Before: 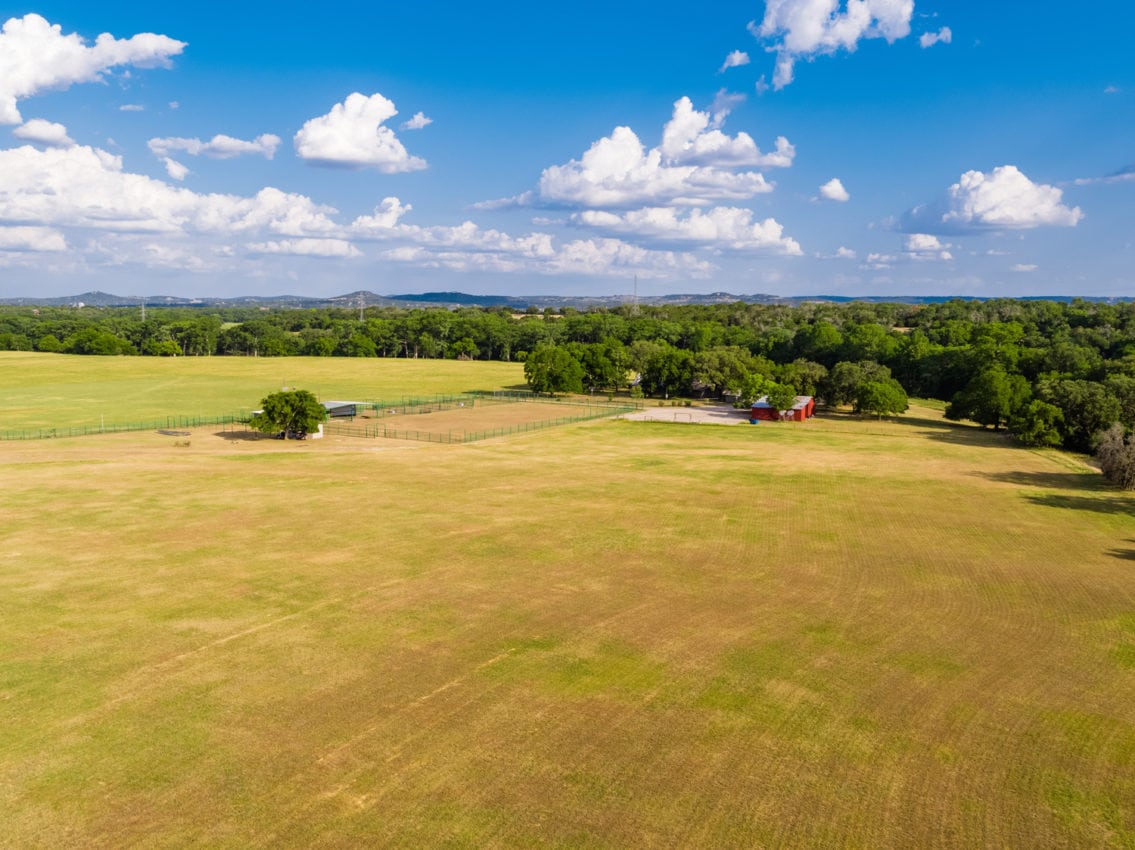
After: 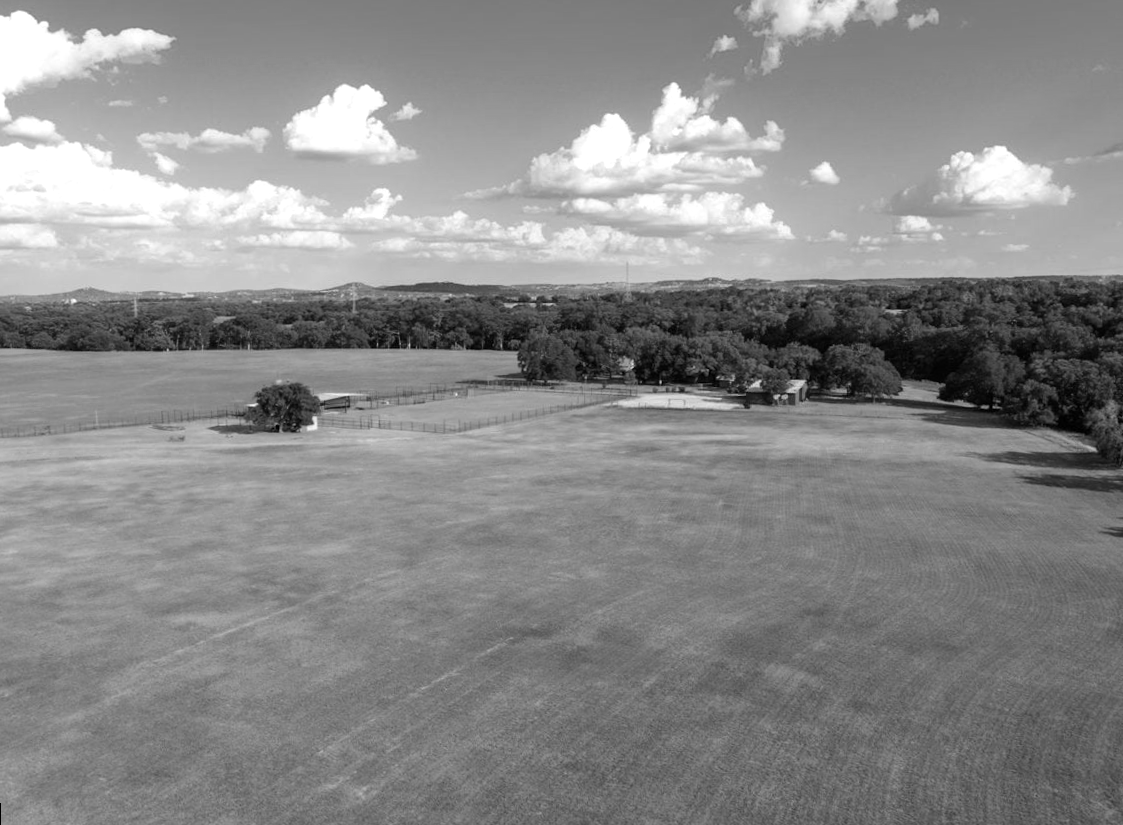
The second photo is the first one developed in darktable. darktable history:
color zones: curves: ch0 [(0, 0.48) (0.209, 0.398) (0.305, 0.332) (0.429, 0.493) (0.571, 0.5) (0.714, 0.5) (0.857, 0.5) (1, 0.48)]; ch1 [(0, 0.633) (0.143, 0.586) (0.286, 0.489) (0.429, 0.448) (0.571, 0.31) (0.714, 0.335) (0.857, 0.492) (1, 0.633)]; ch2 [(0, 0.448) (0.143, 0.498) (0.286, 0.5) (0.429, 0.5) (0.571, 0.5) (0.714, 0.5) (0.857, 0.5) (1, 0.448)]
rotate and perspective: rotation -1°, crop left 0.011, crop right 0.989, crop top 0.025, crop bottom 0.975
tone equalizer: -8 EV -0.417 EV, -7 EV -0.389 EV, -6 EV -0.333 EV, -5 EV -0.222 EV, -3 EV 0.222 EV, -2 EV 0.333 EV, -1 EV 0.389 EV, +0 EV 0.417 EV, edges refinement/feathering 500, mask exposure compensation -1.57 EV, preserve details no
monochrome: a 16.06, b 15.48, size 1
